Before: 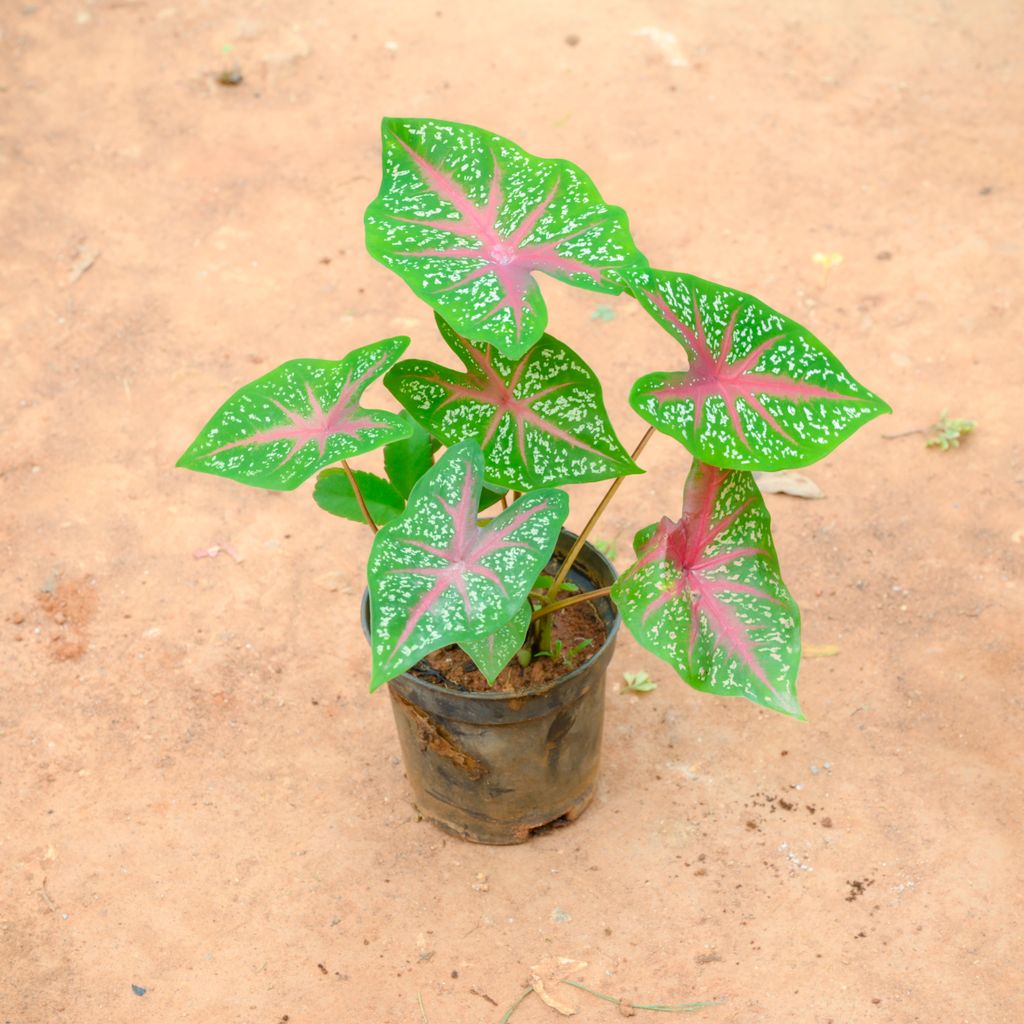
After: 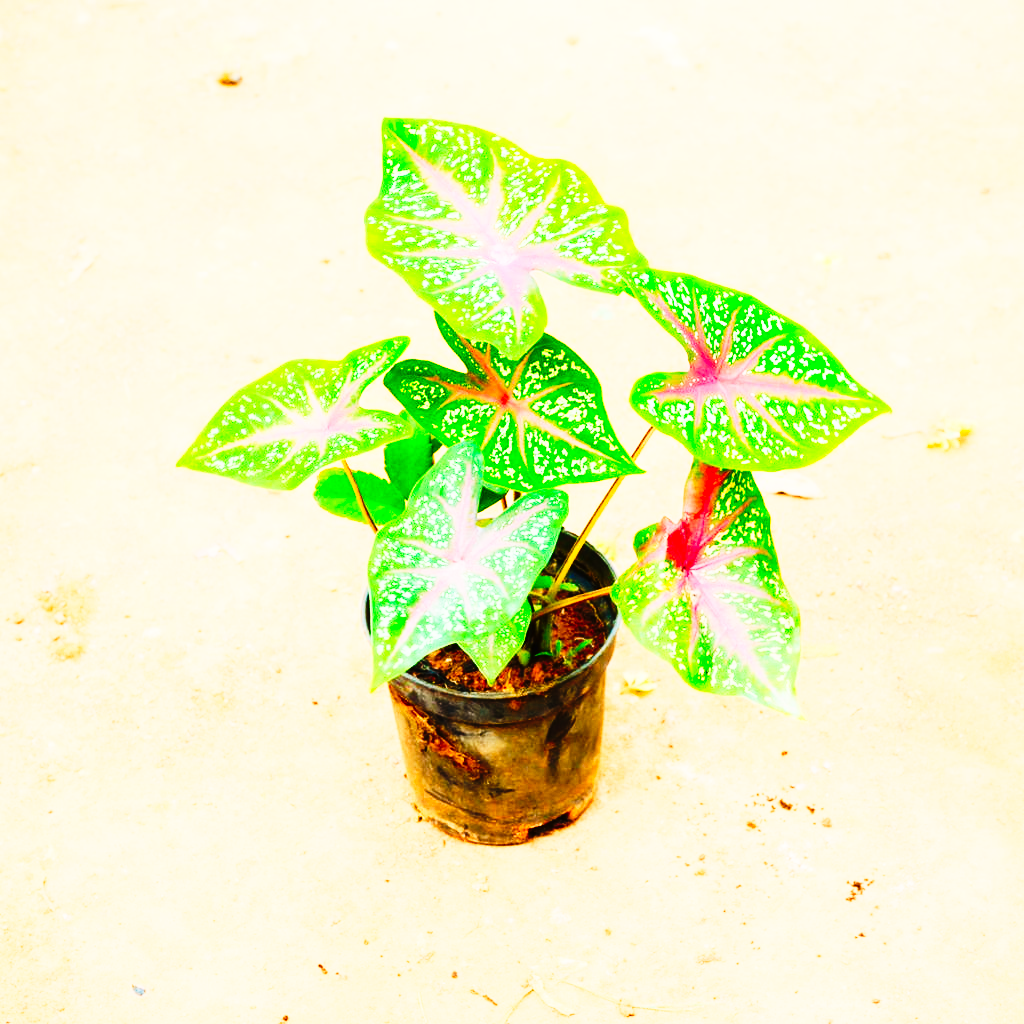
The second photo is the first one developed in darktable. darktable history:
tone curve: curves: ch0 [(0, 0) (0.003, 0.01) (0.011, 0.01) (0.025, 0.011) (0.044, 0.014) (0.069, 0.018) (0.1, 0.022) (0.136, 0.026) (0.177, 0.035) (0.224, 0.051) (0.277, 0.085) (0.335, 0.158) (0.399, 0.299) (0.468, 0.457) (0.543, 0.634) (0.623, 0.801) (0.709, 0.904) (0.801, 0.963) (0.898, 0.986) (1, 1)], preserve colors none
tone equalizer: on, module defaults
contrast brightness saturation: contrast 0.23, brightness 0.1, saturation 0.29
